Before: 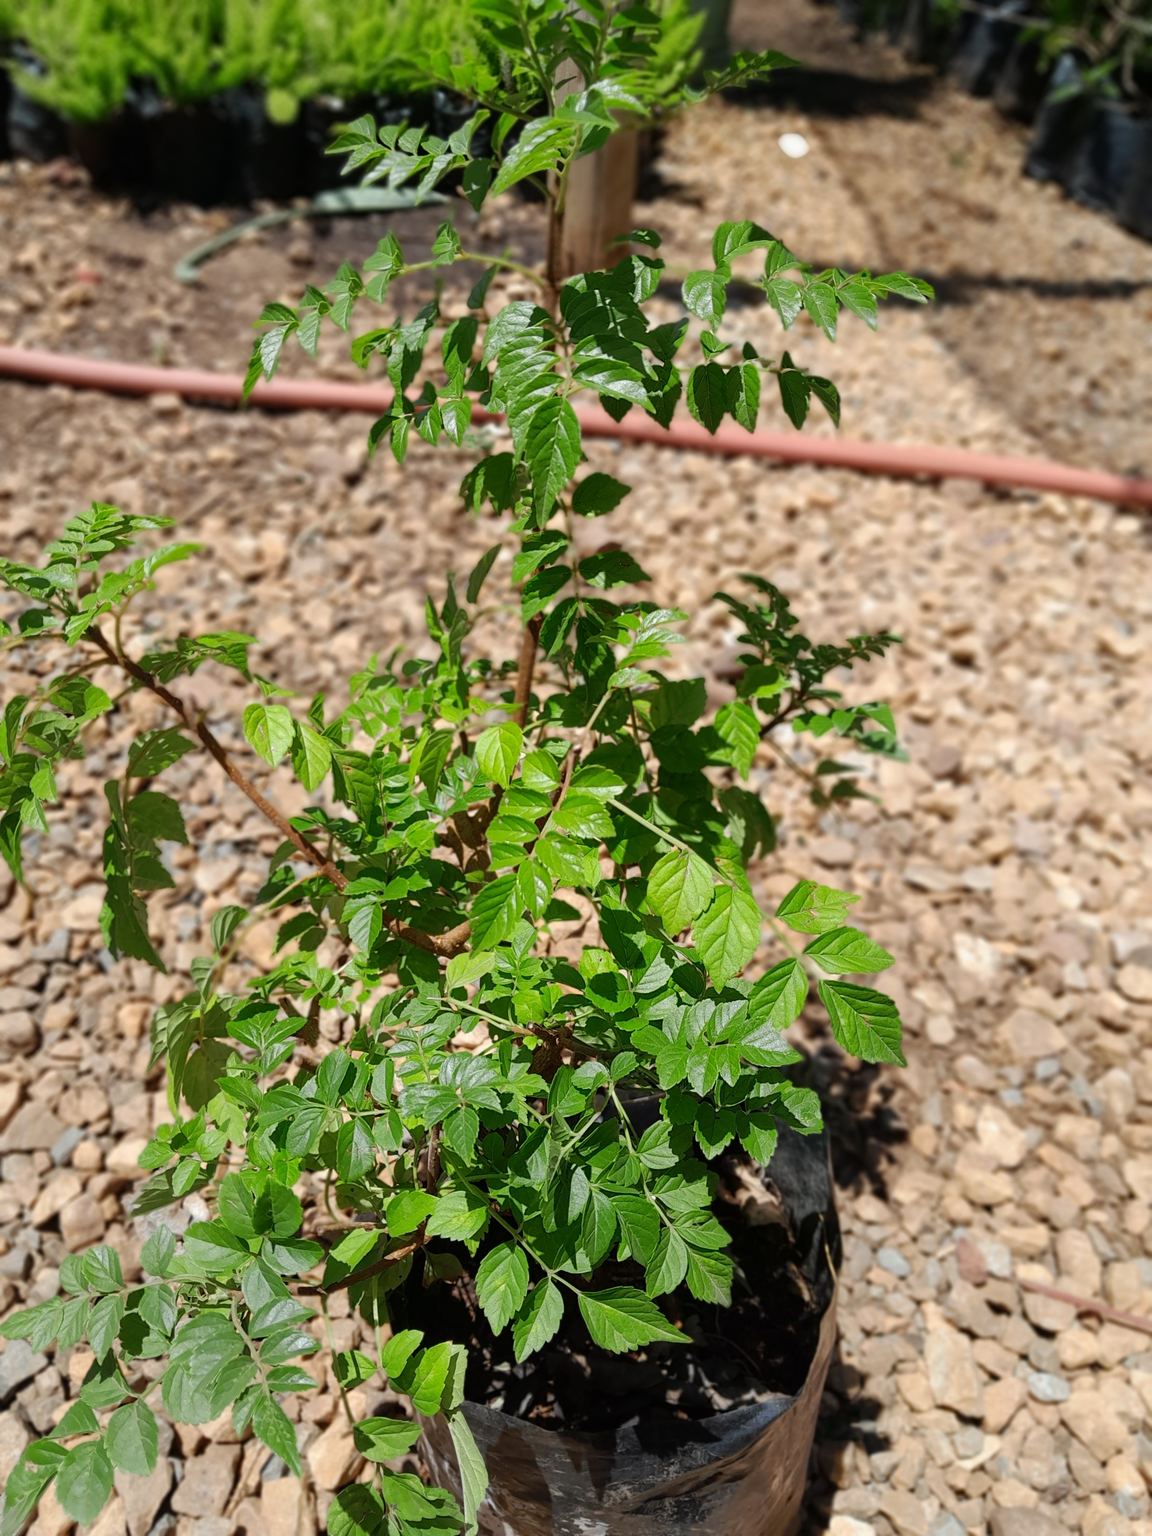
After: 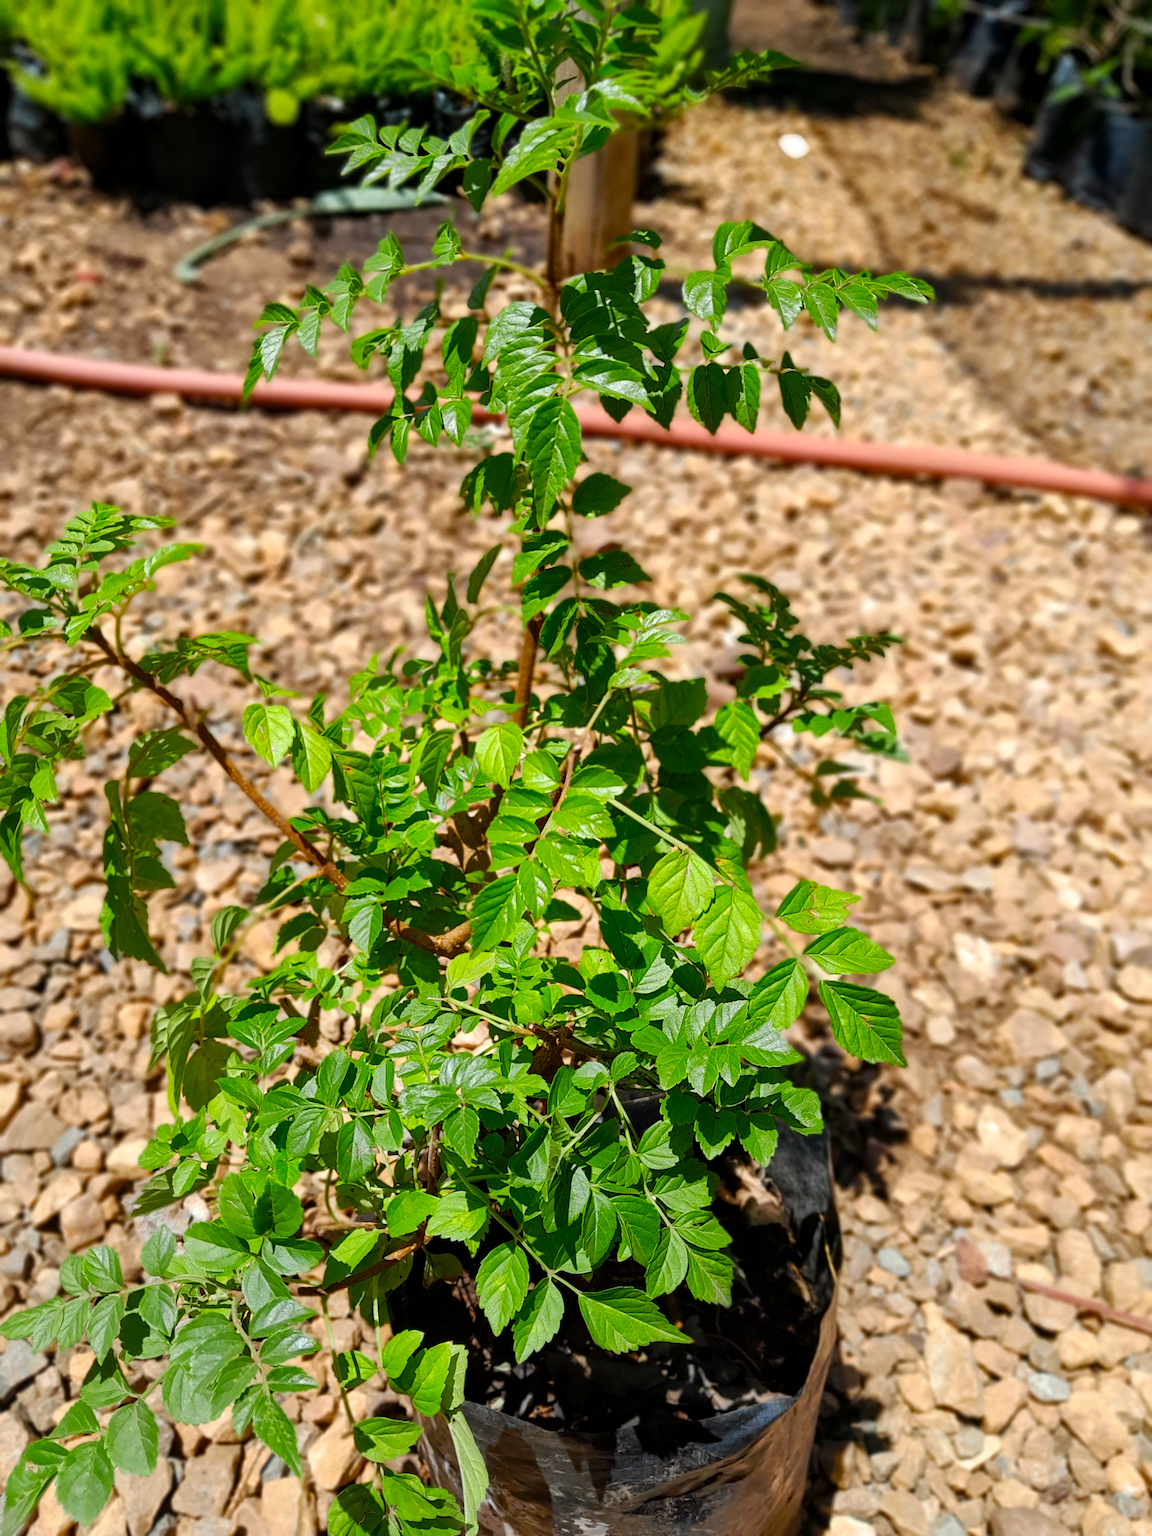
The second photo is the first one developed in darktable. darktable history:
velvia: strength 32%, mid-tones bias 0.2
local contrast: mode bilateral grid, contrast 20, coarseness 50, detail 132%, midtone range 0.2
